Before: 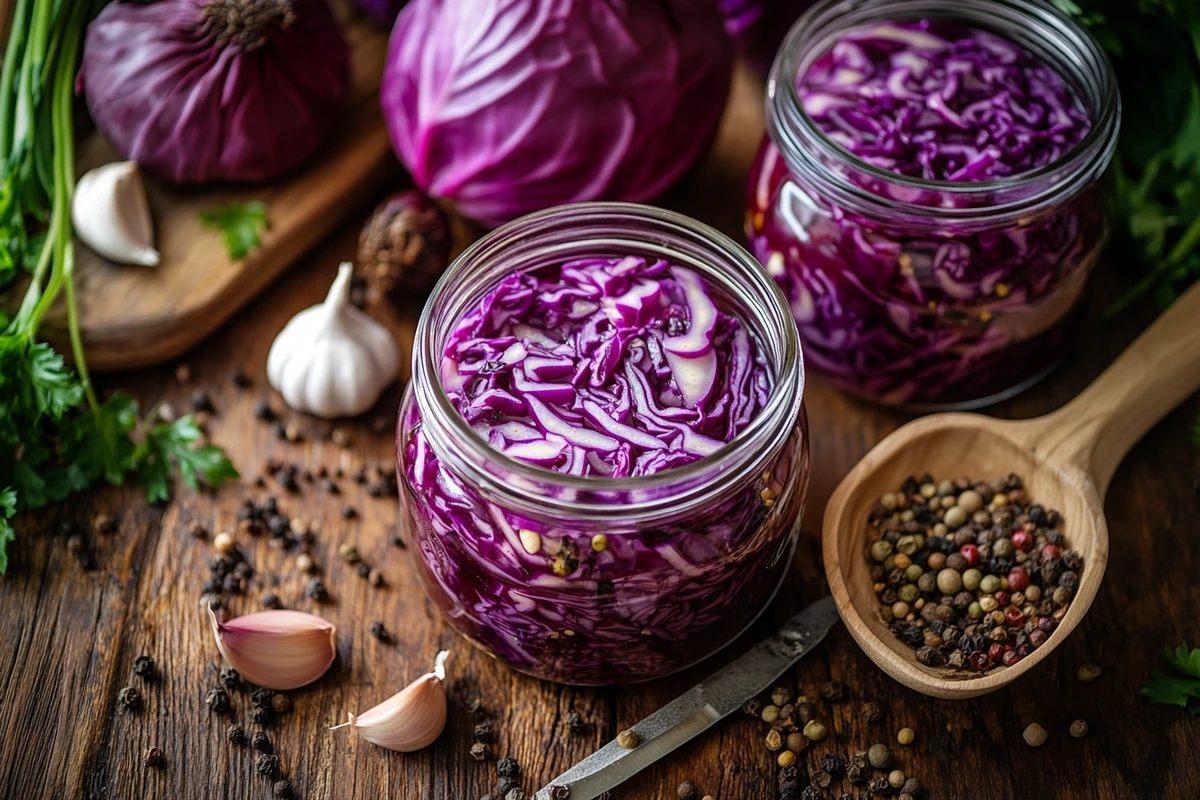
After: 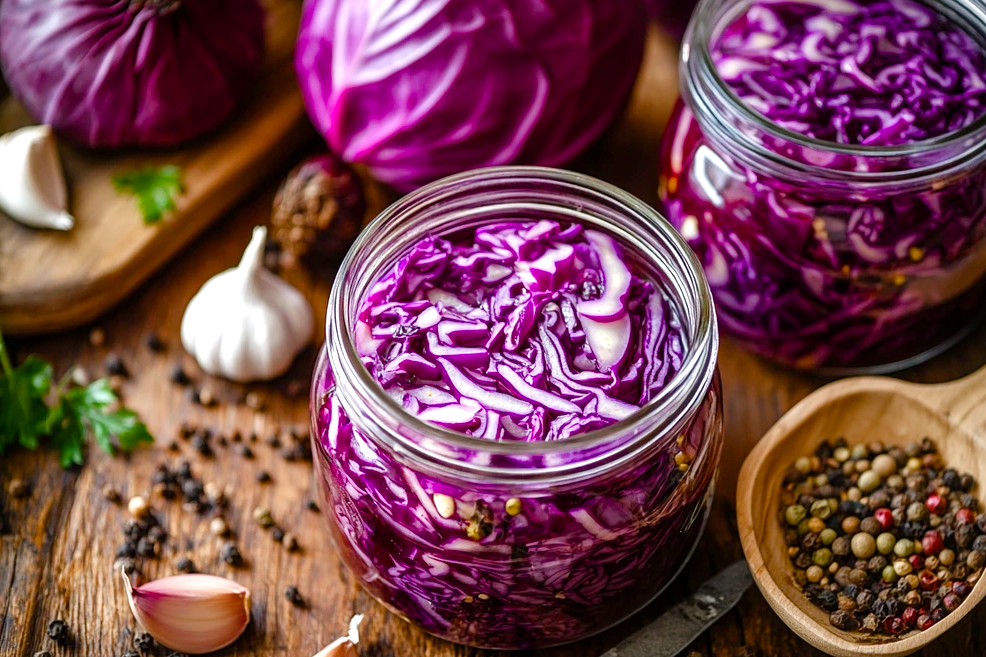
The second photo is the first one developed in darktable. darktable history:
color balance rgb: perceptual saturation grading › global saturation 20%, perceptual saturation grading › highlights -50%, perceptual saturation grading › shadows 30%, perceptual brilliance grading › global brilliance 10%, perceptual brilliance grading › shadows 15%
crop and rotate: left 7.196%, top 4.574%, right 10.605%, bottom 13.178%
